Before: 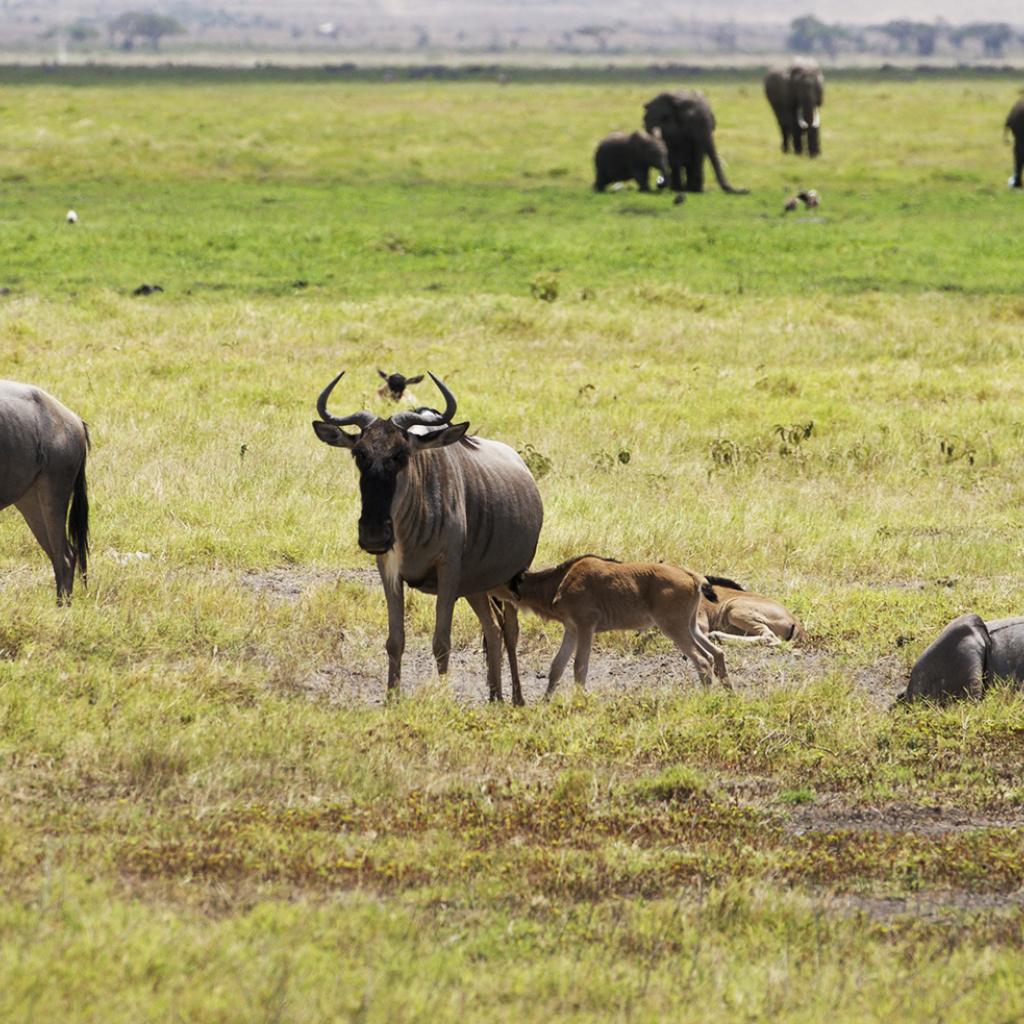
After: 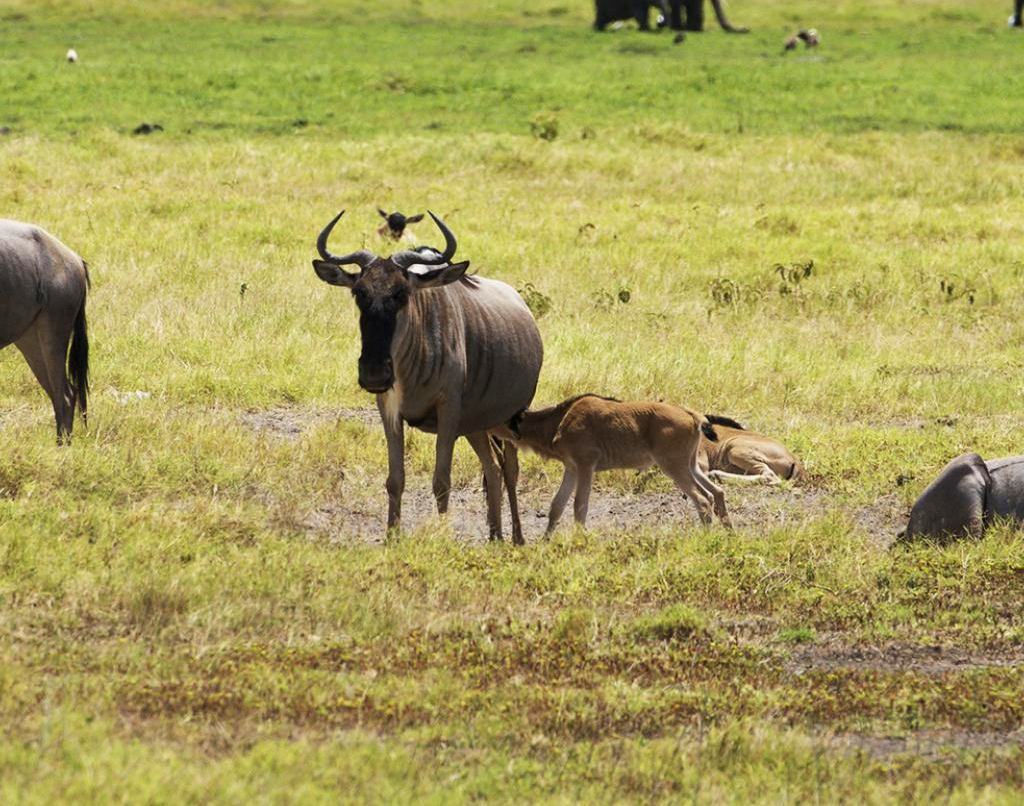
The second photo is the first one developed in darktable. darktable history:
crop and rotate: top 15.774%, bottom 5.506%
velvia: on, module defaults
